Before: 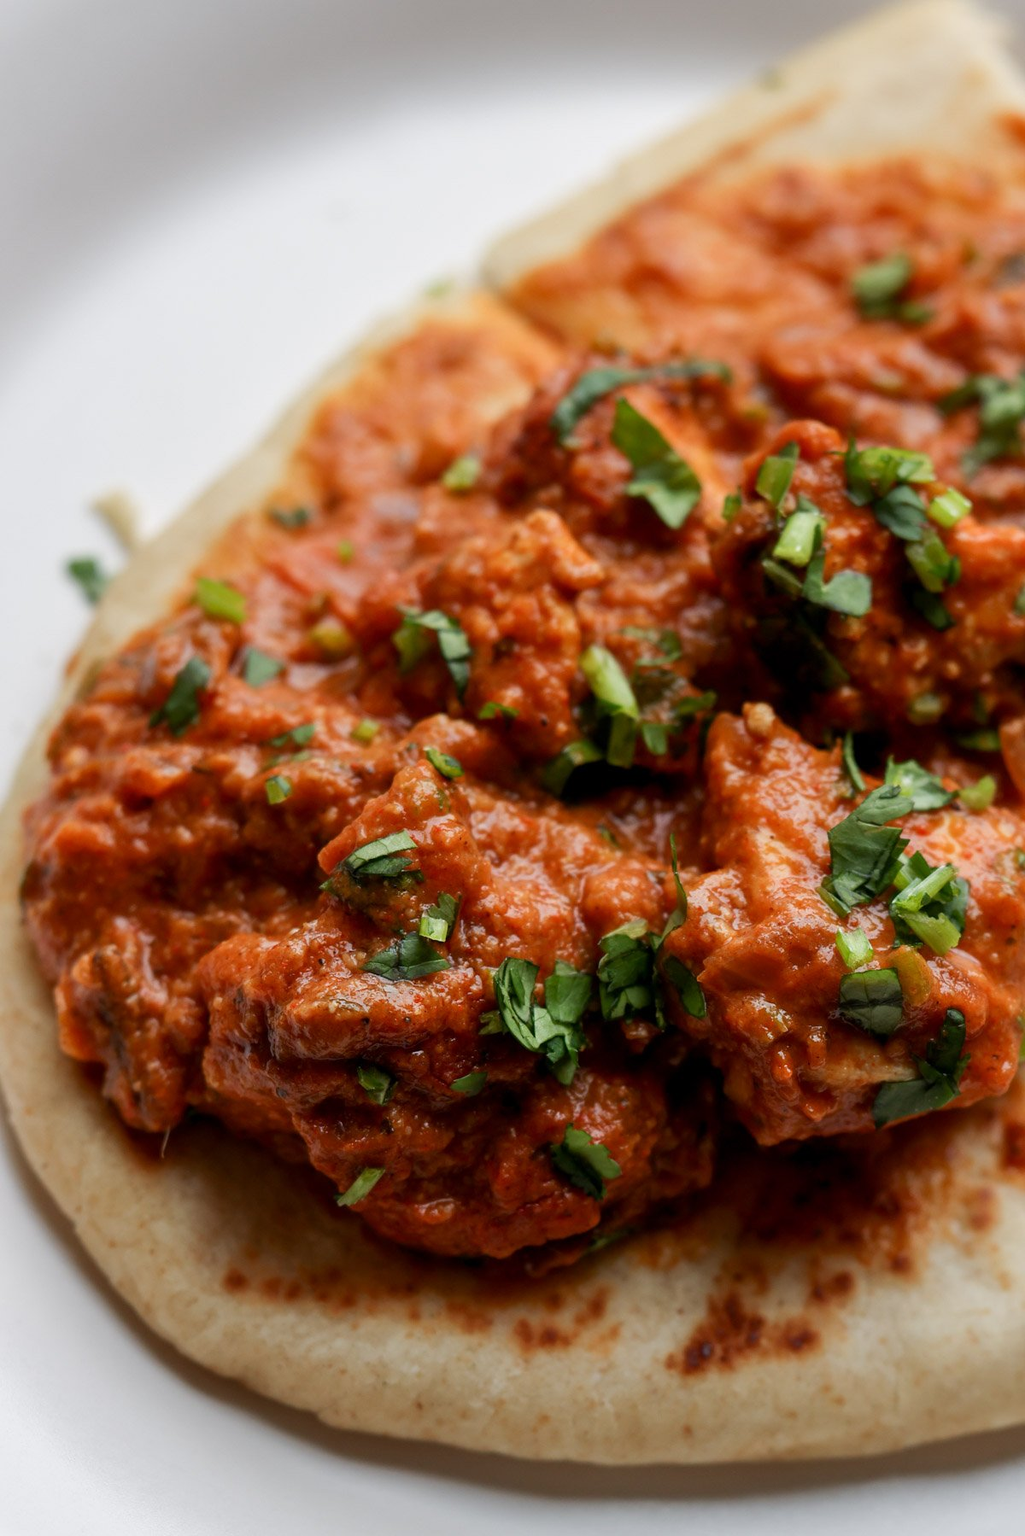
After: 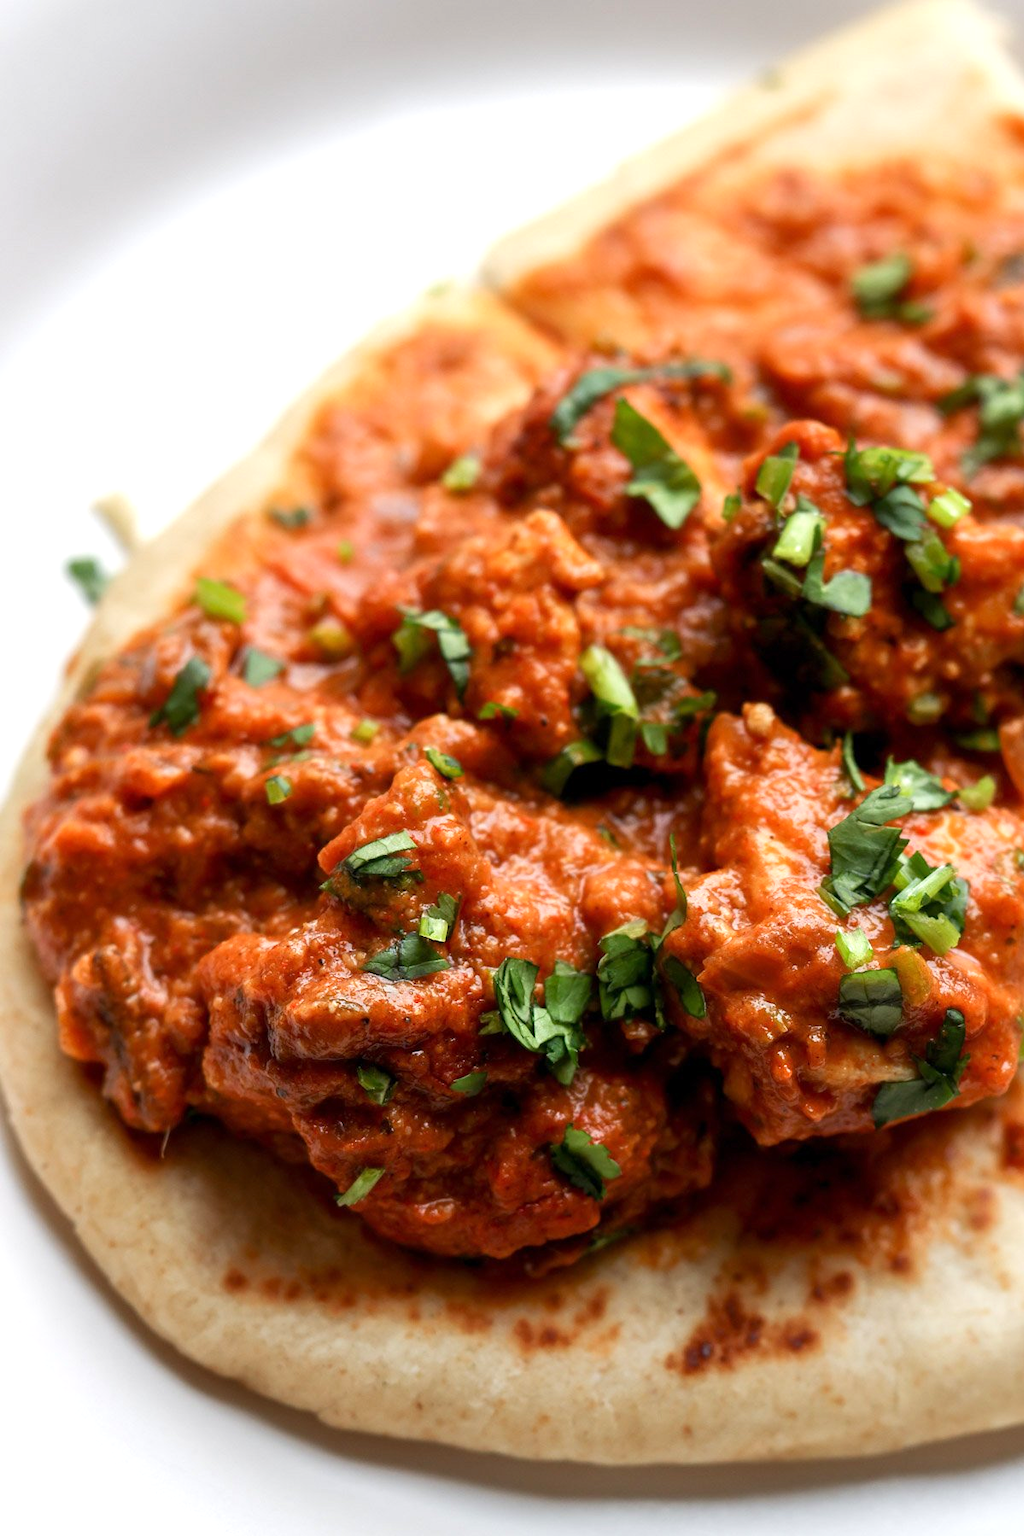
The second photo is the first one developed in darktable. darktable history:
exposure: exposure 0.609 EV, compensate highlight preservation false
